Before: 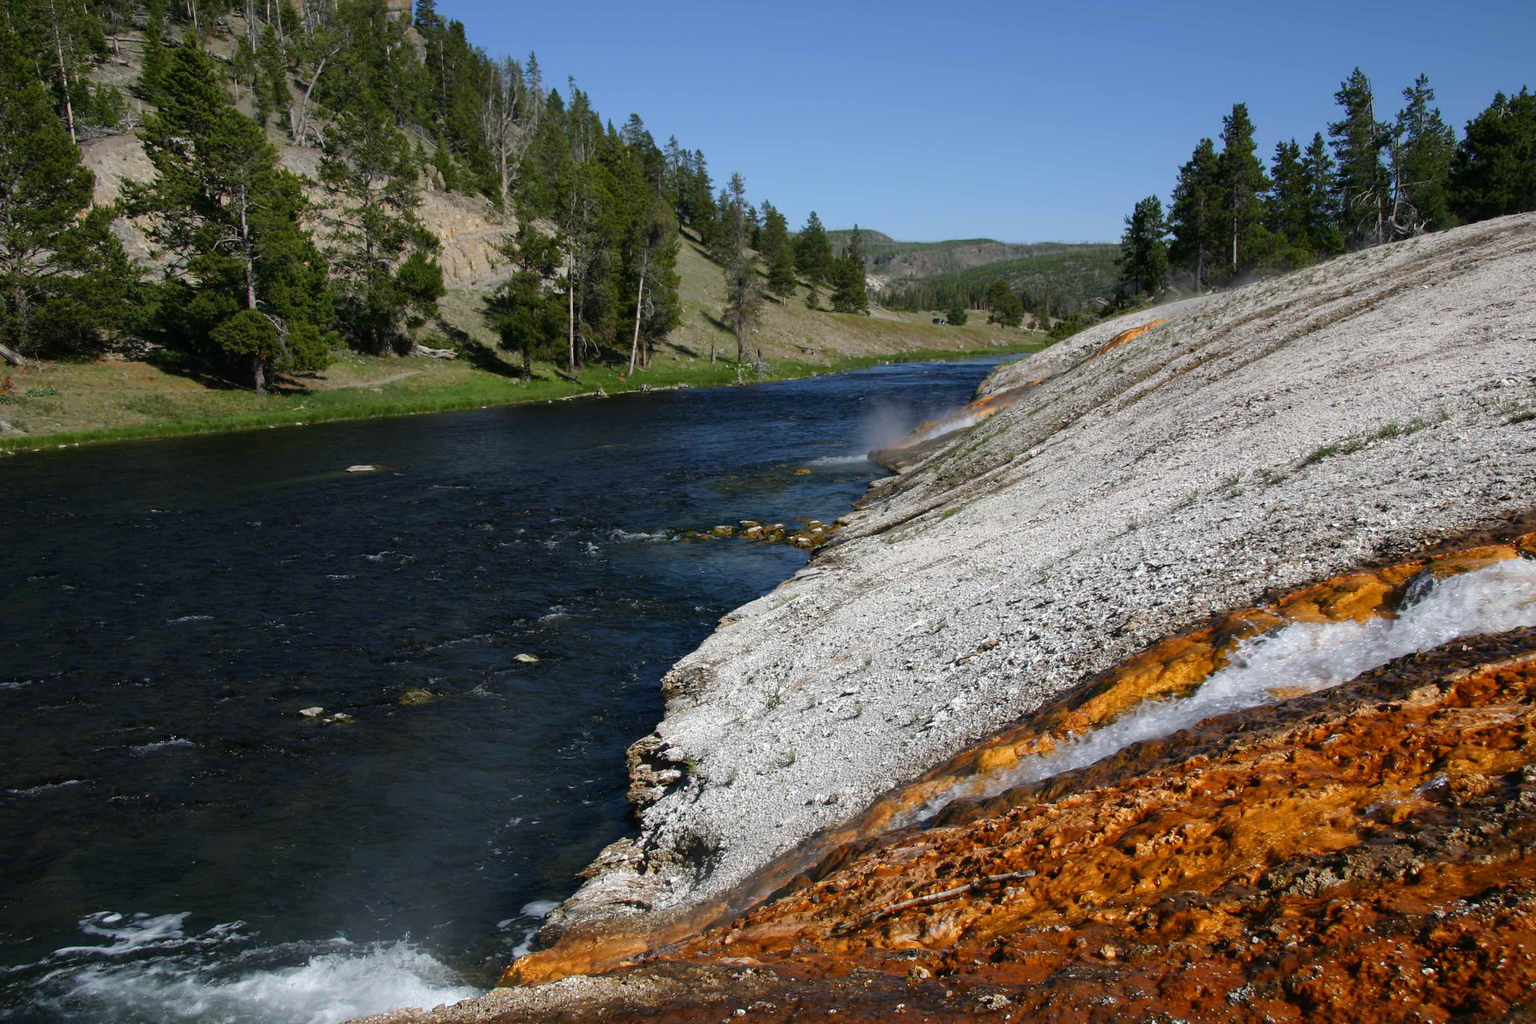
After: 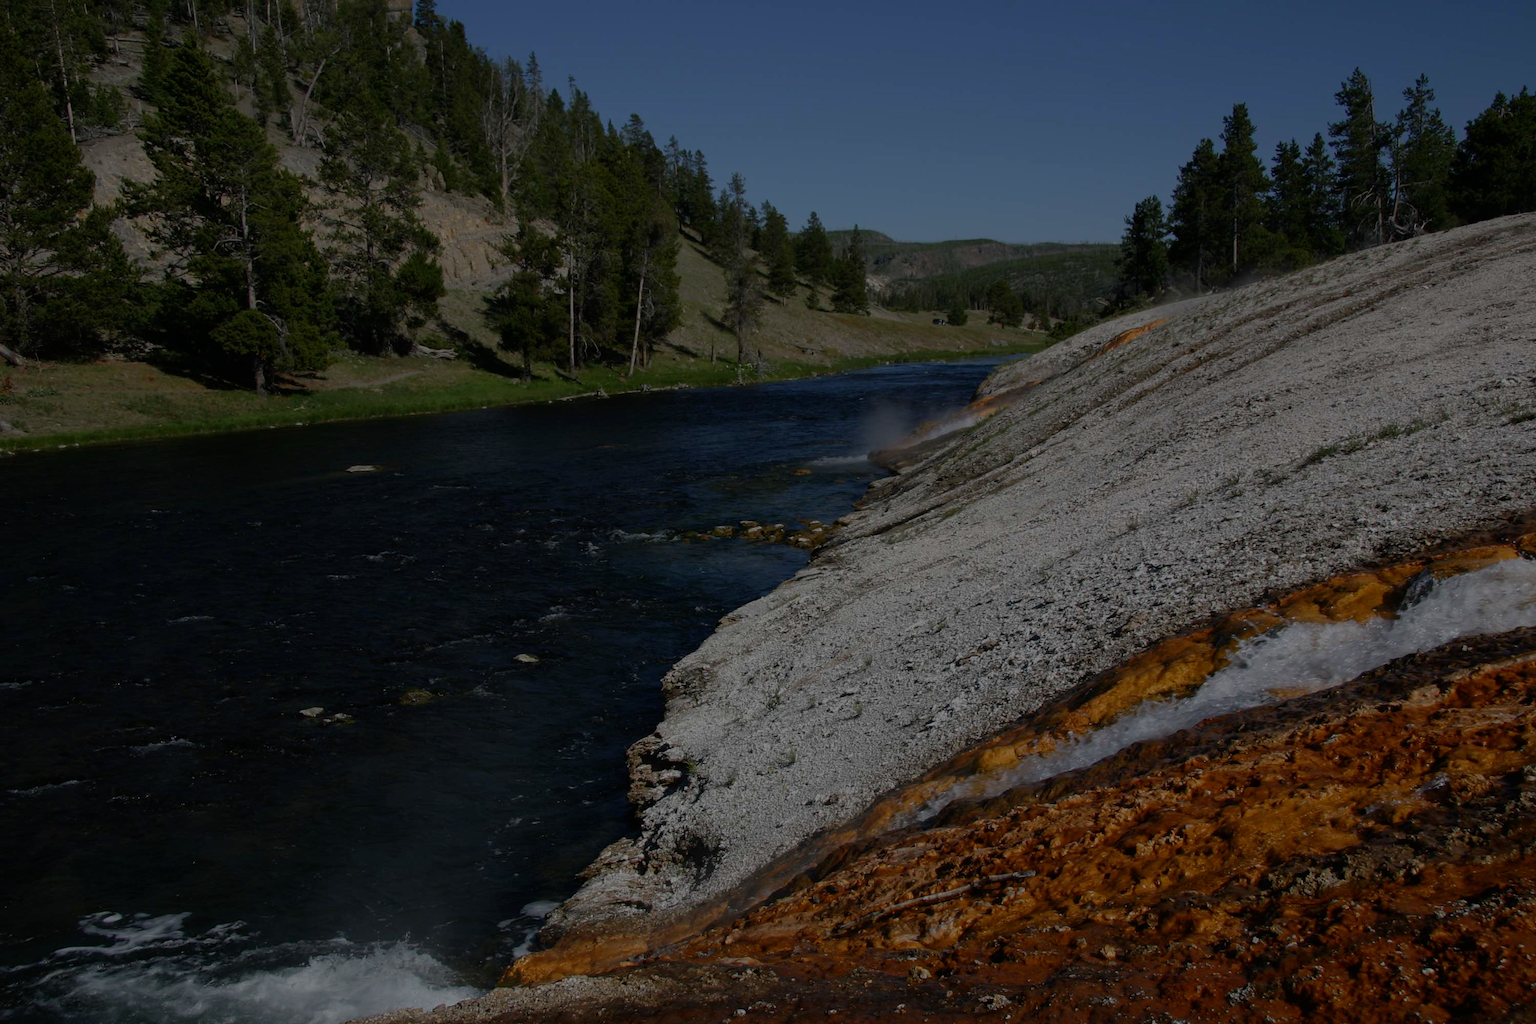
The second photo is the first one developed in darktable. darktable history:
exposure: exposure -2.002 EV, compensate highlight preservation false
